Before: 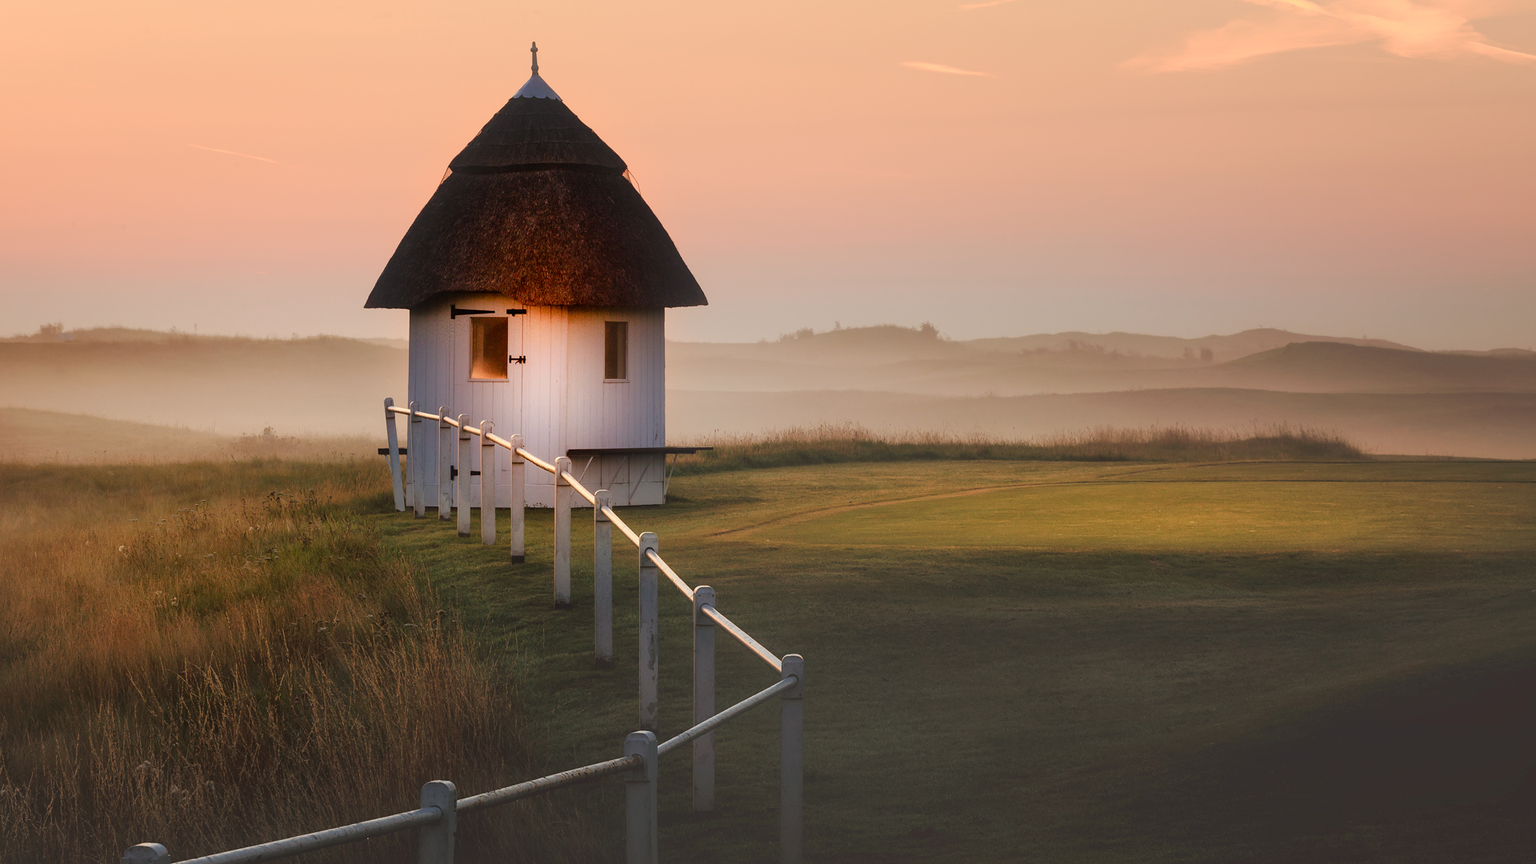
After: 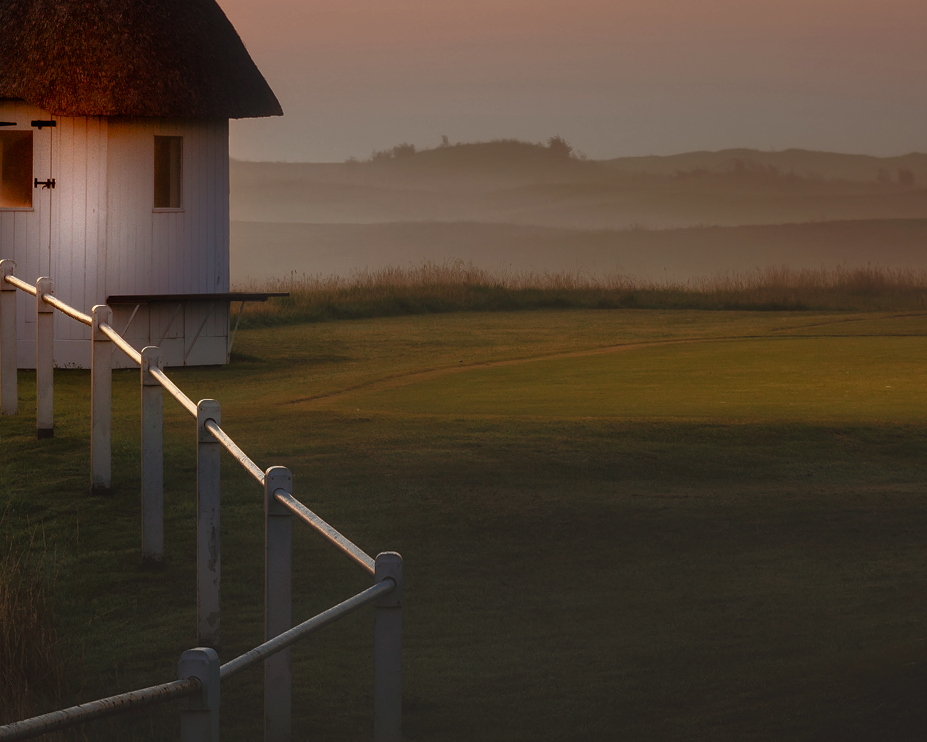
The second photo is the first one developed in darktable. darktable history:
base curve: curves: ch0 [(0, 0) (0.564, 0.291) (0.802, 0.731) (1, 1)]
color contrast: green-magenta contrast 1.1, blue-yellow contrast 1.1, unbound 0
crop: left 31.379%, top 24.658%, right 20.326%, bottom 6.628%
